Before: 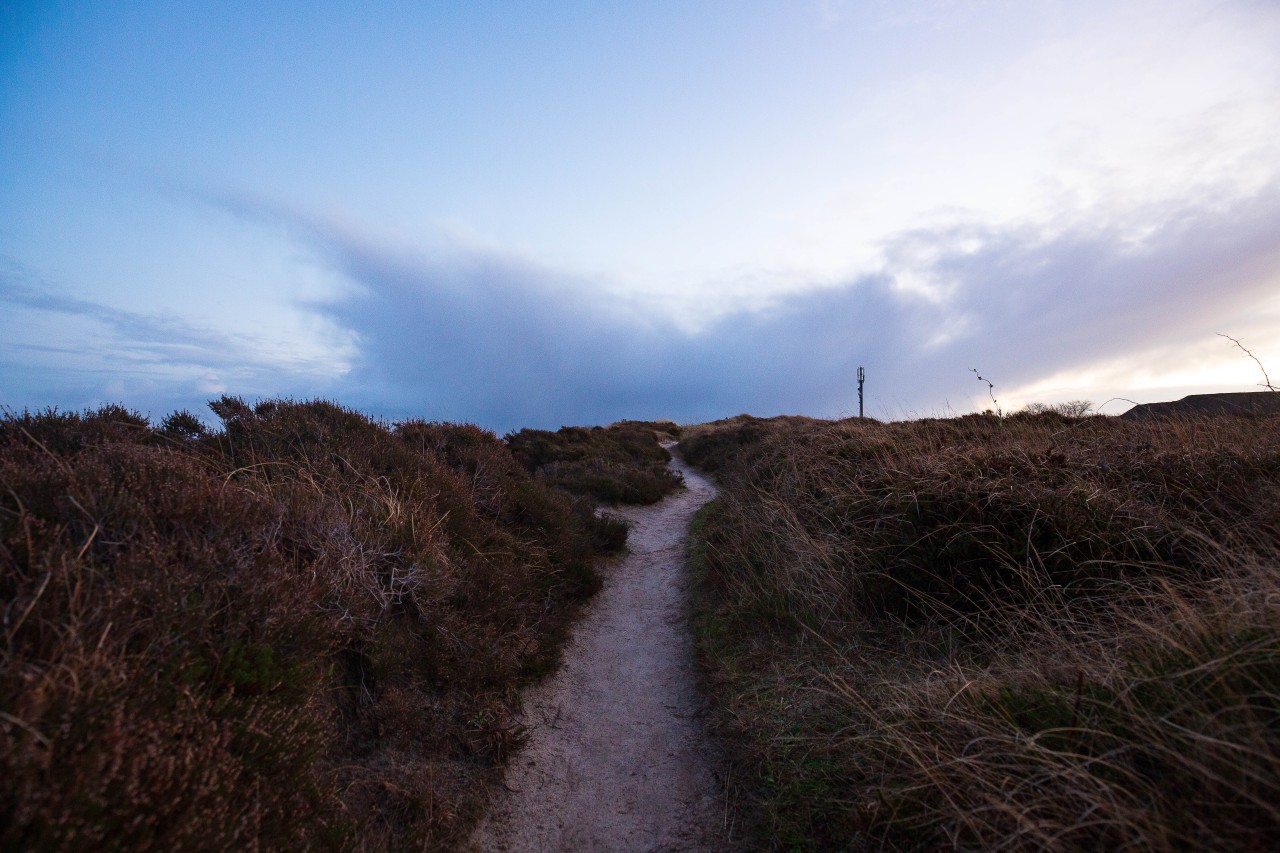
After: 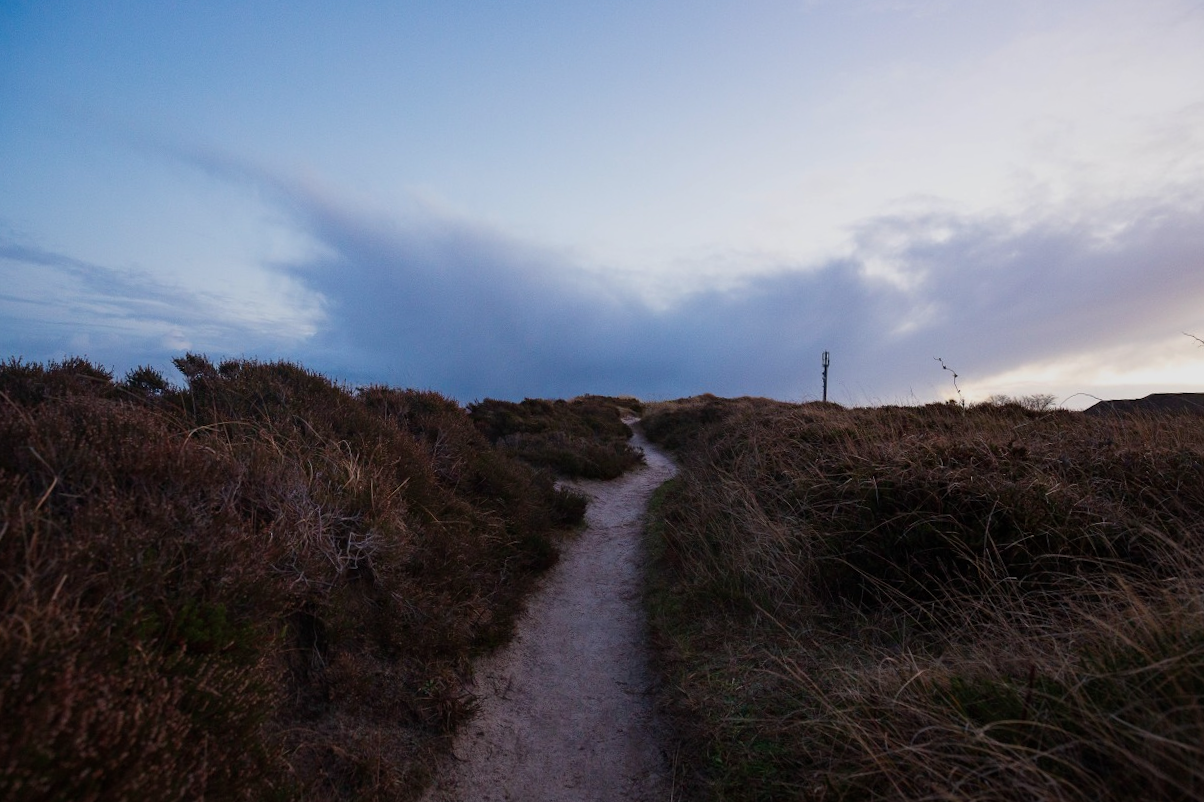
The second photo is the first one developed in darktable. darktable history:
exposure: exposure -0.377 EV, compensate exposure bias true, compensate highlight preservation false
crop and rotate: angle -2.42°
